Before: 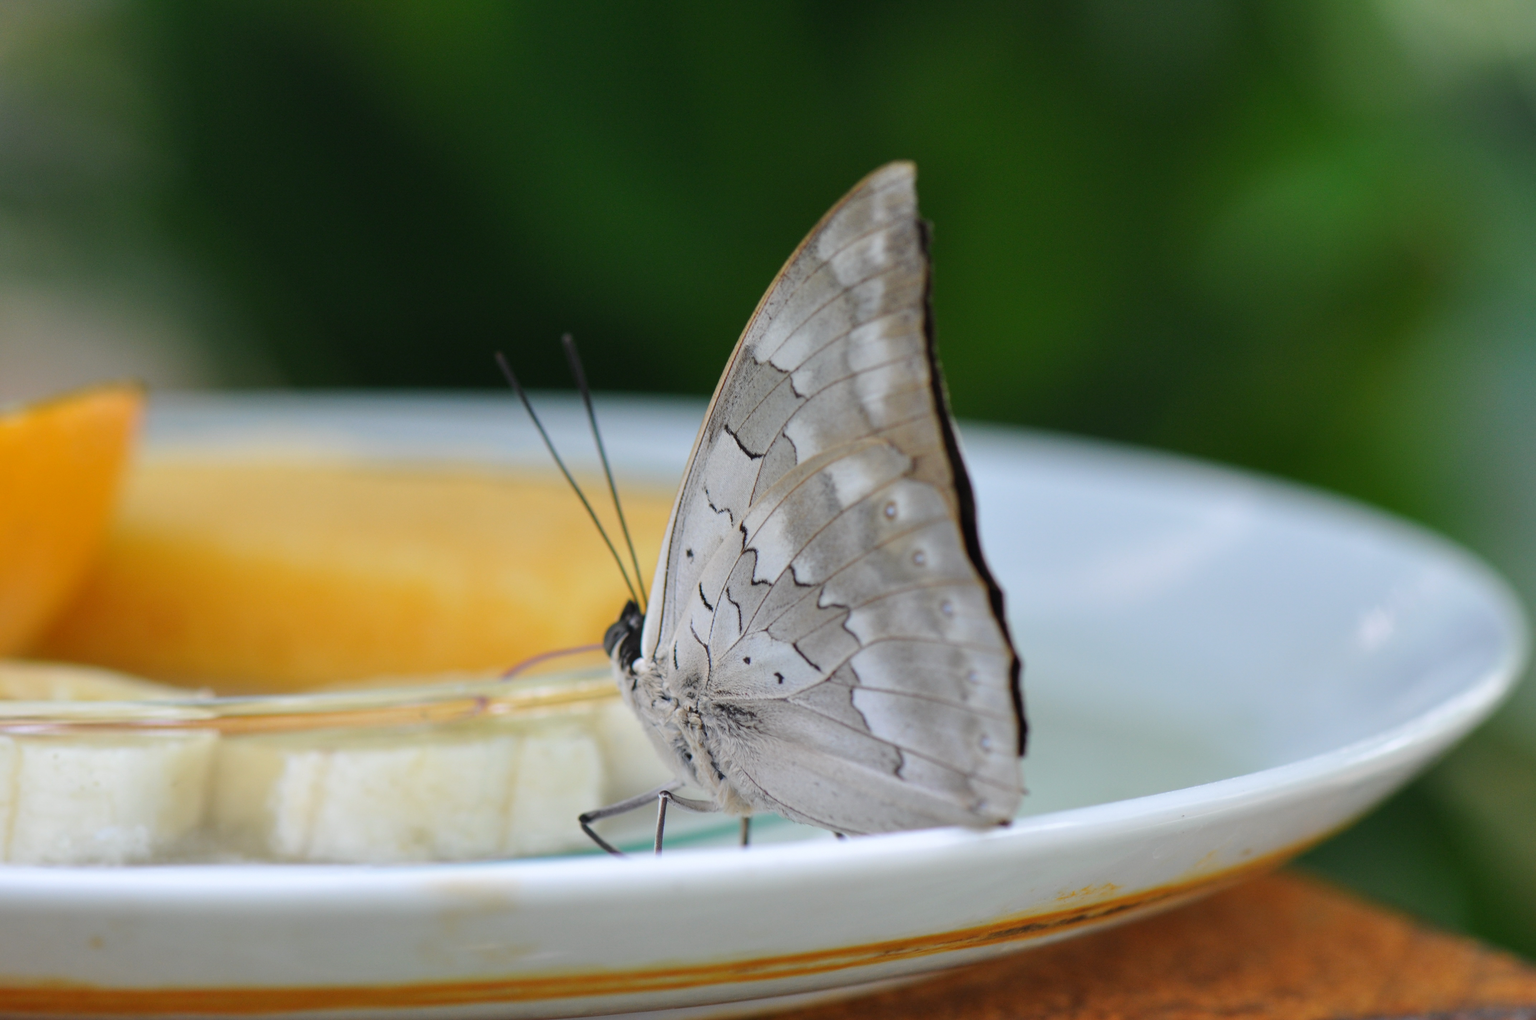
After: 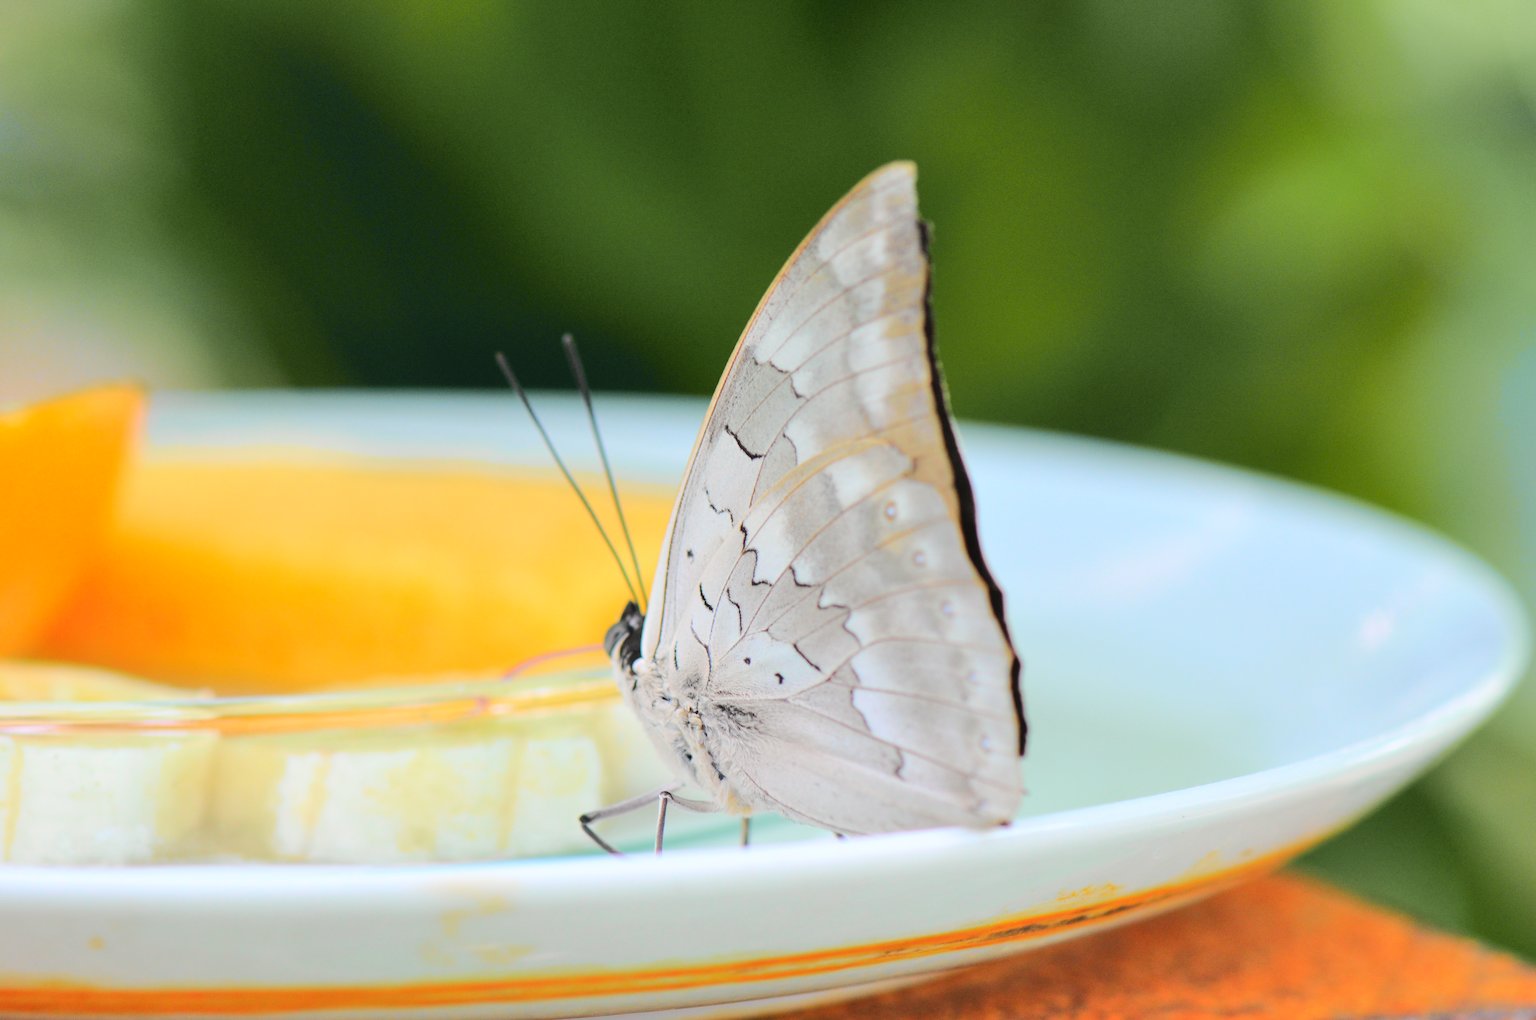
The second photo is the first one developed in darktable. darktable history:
tone curve: curves: ch0 [(0, 0) (0.131, 0.135) (0.288, 0.372) (0.451, 0.608) (0.612, 0.739) (0.736, 0.832) (1, 1)]; ch1 [(0, 0) (0.392, 0.398) (0.487, 0.471) (0.496, 0.493) (0.519, 0.531) (0.557, 0.591) (0.581, 0.639) (0.622, 0.711) (1, 1)]; ch2 [(0, 0) (0.388, 0.344) (0.438, 0.425) (0.476, 0.482) (0.502, 0.508) (0.524, 0.531) (0.538, 0.58) (0.58, 0.621) (0.613, 0.679) (0.655, 0.738) (1, 1)], color space Lab, independent channels, preserve colors none
contrast brightness saturation: brightness 0.13
